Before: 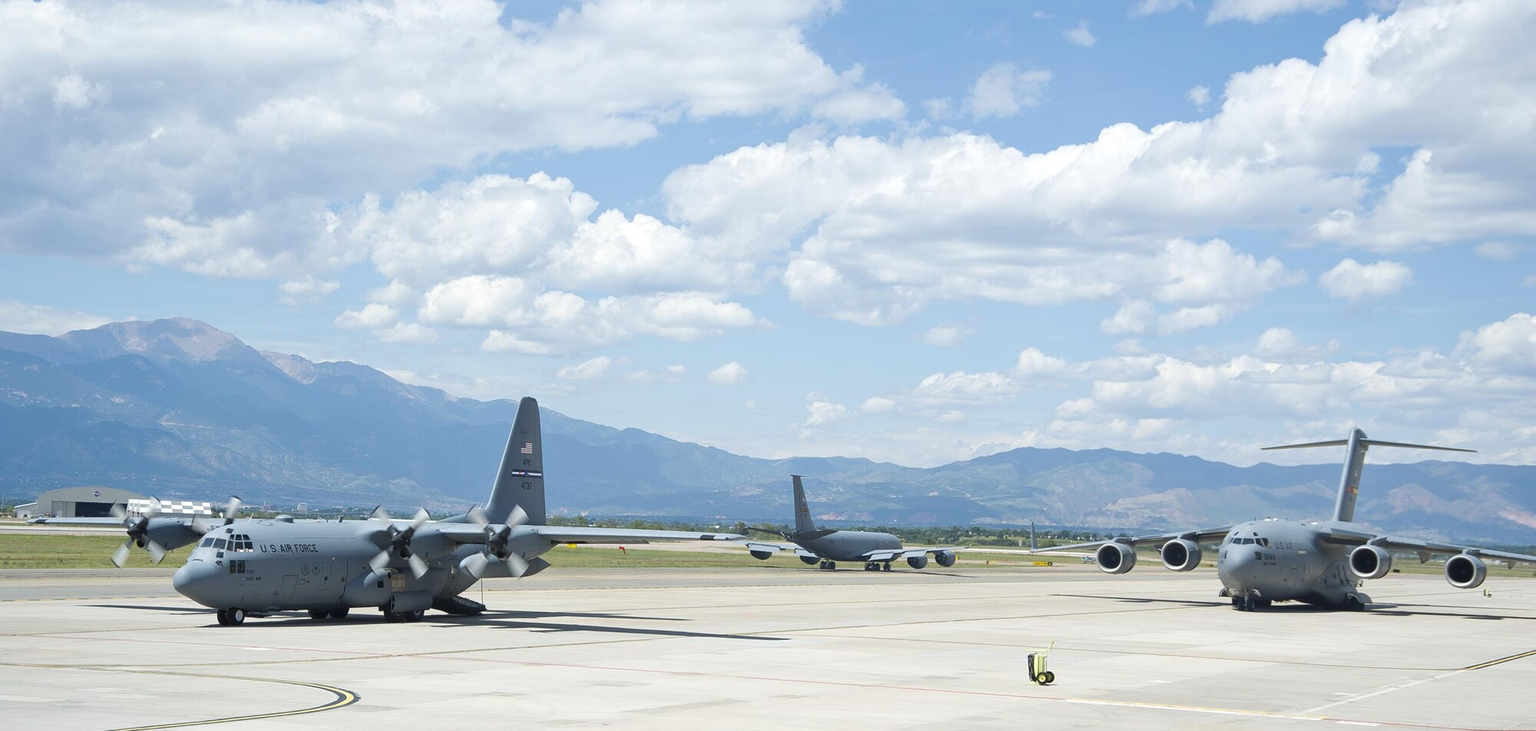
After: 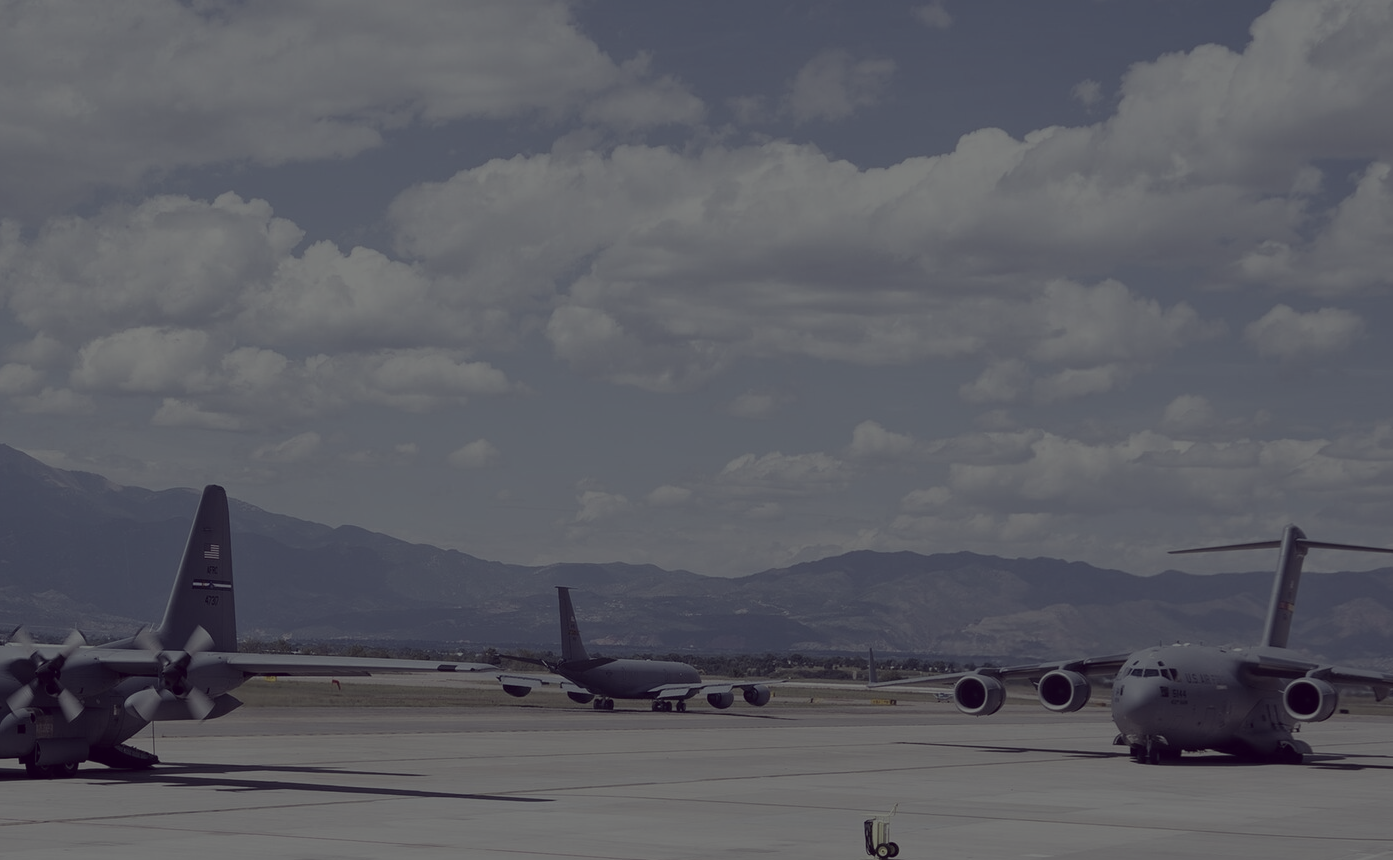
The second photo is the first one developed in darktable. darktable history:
exposure: exposure -2.353 EV, compensate exposure bias true, compensate highlight preservation false
crop and rotate: left 23.731%, top 3.369%, right 6.594%, bottom 6.216%
color correction: highlights a* -20.97, highlights b* 20.02, shadows a* 19.67, shadows b* -20.22, saturation 0.458
